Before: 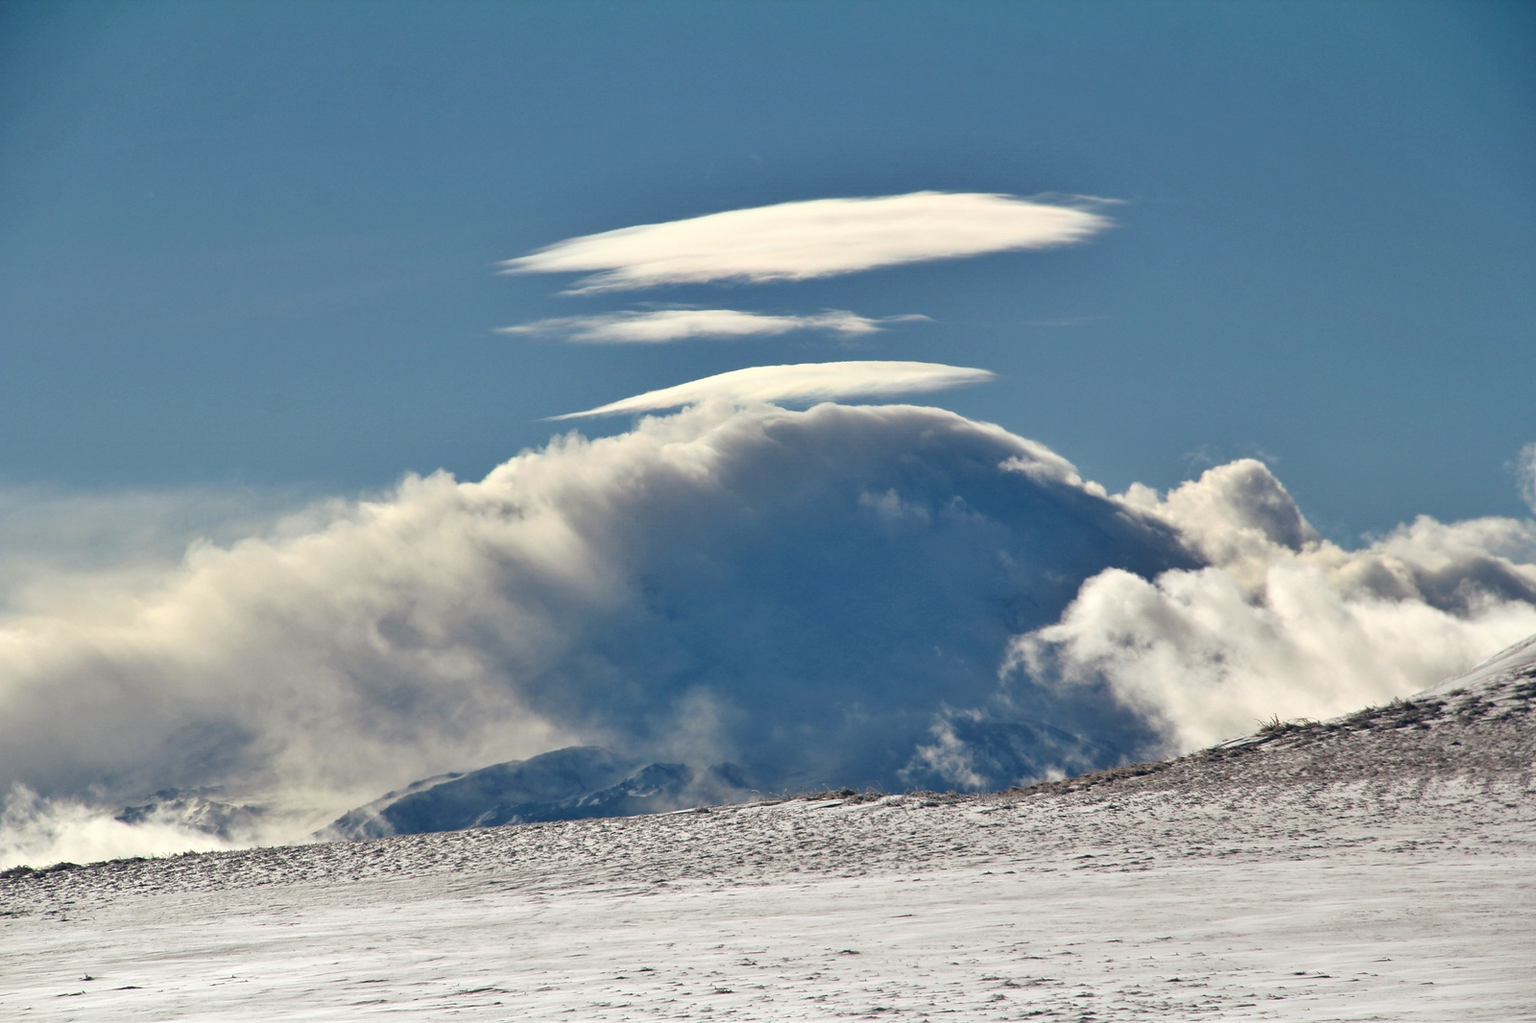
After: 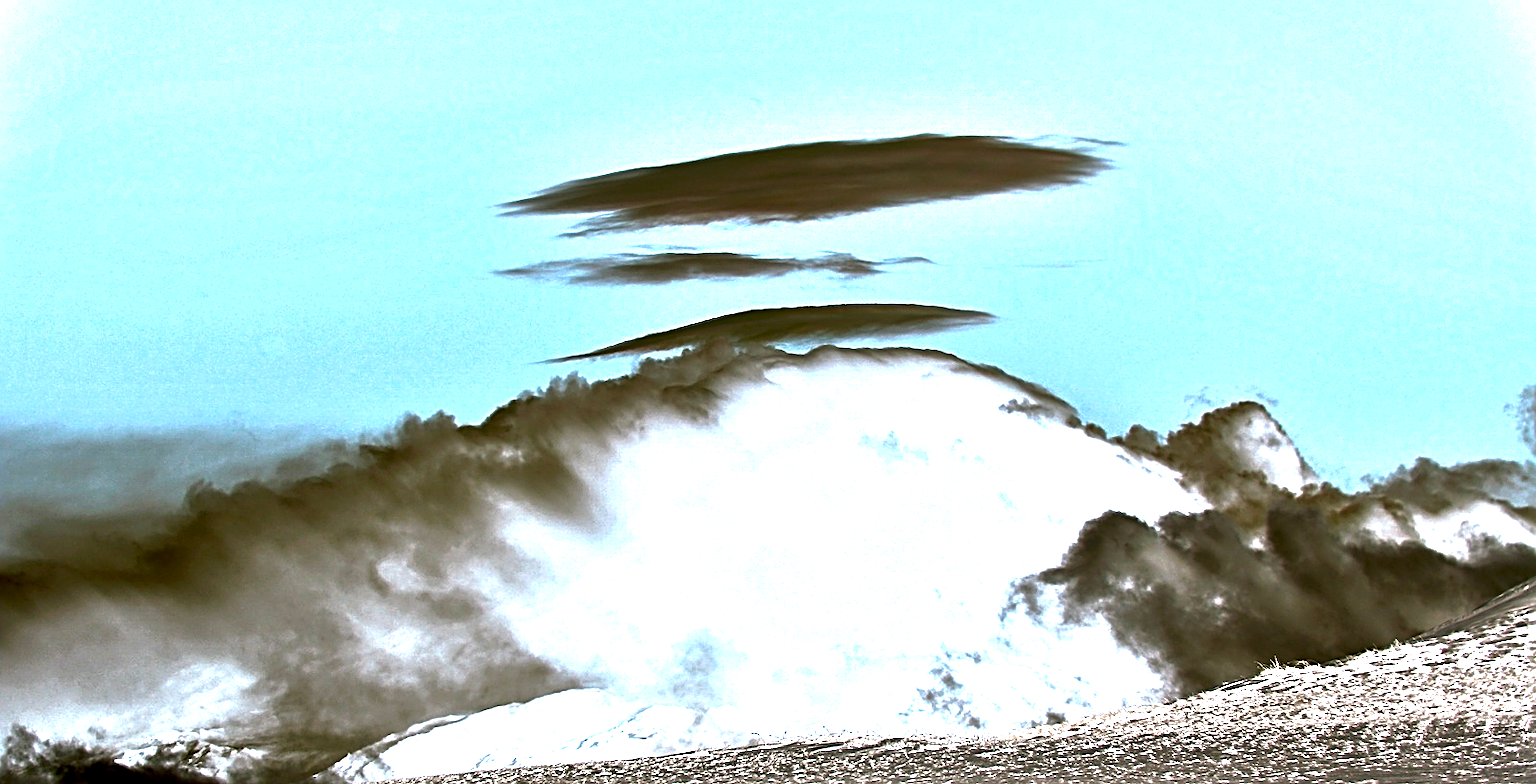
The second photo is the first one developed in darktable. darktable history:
sharpen: radius 3.025, amount 0.757
exposure: exposure 2.25 EV, compensate highlight preservation false
local contrast: detail 142%
bloom: size 85%, threshold 5%, strength 85%
crop: top 5.667%, bottom 17.637%
contrast brightness saturation: contrast 0.1, brightness -0.26, saturation 0.14
tone equalizer: on, module defaults
